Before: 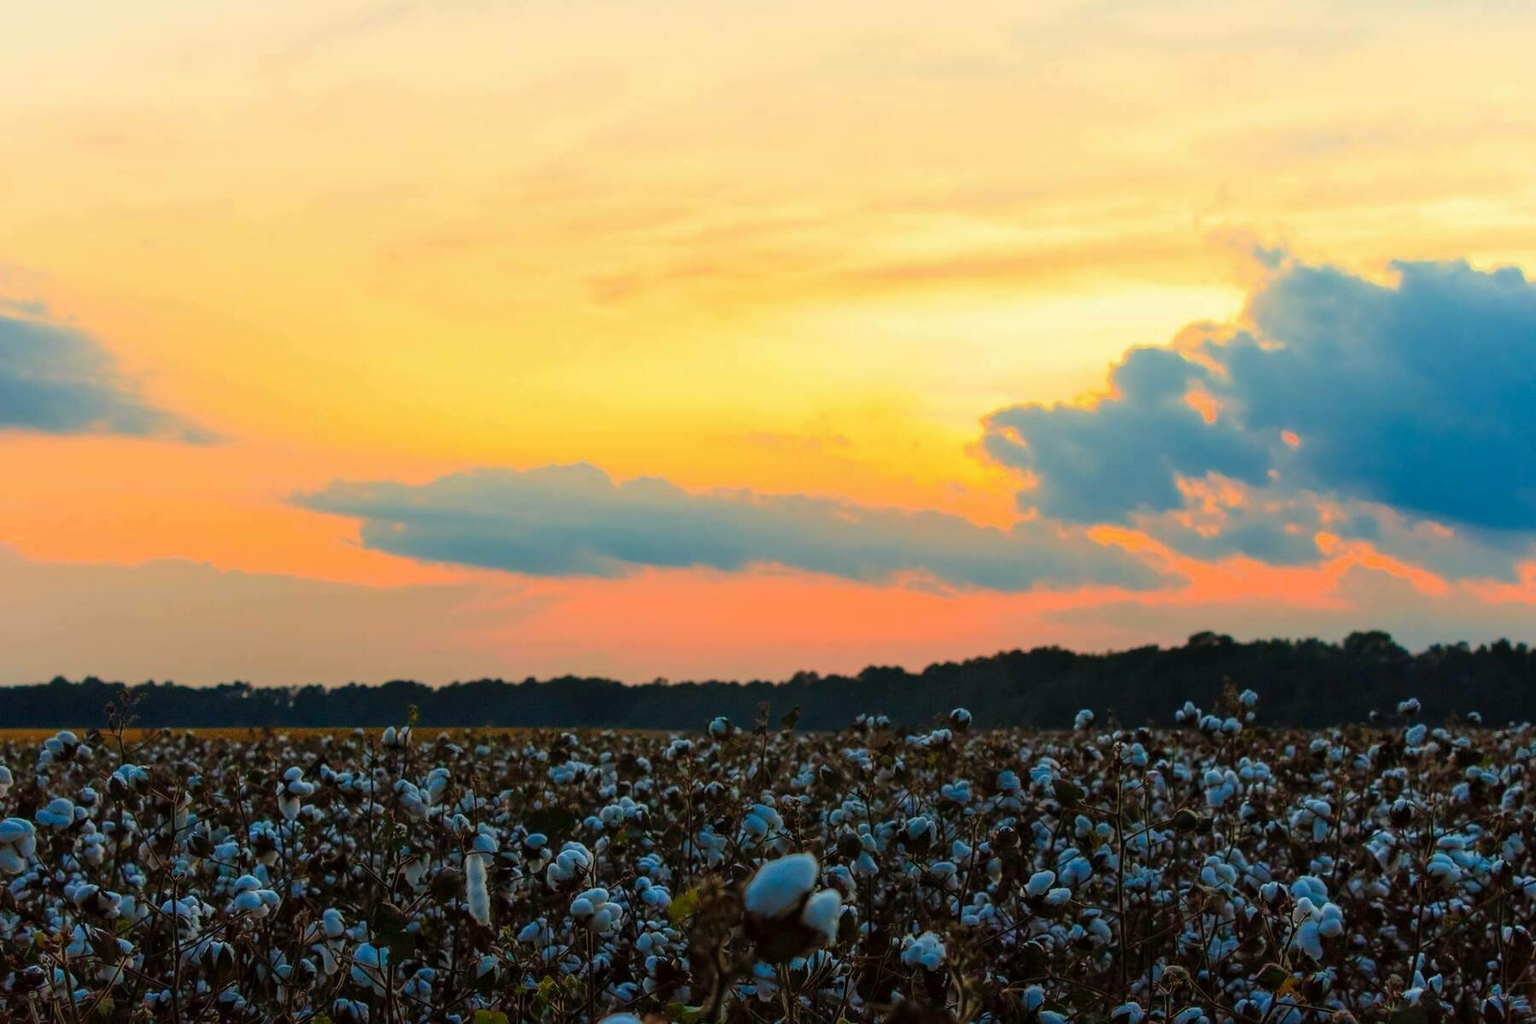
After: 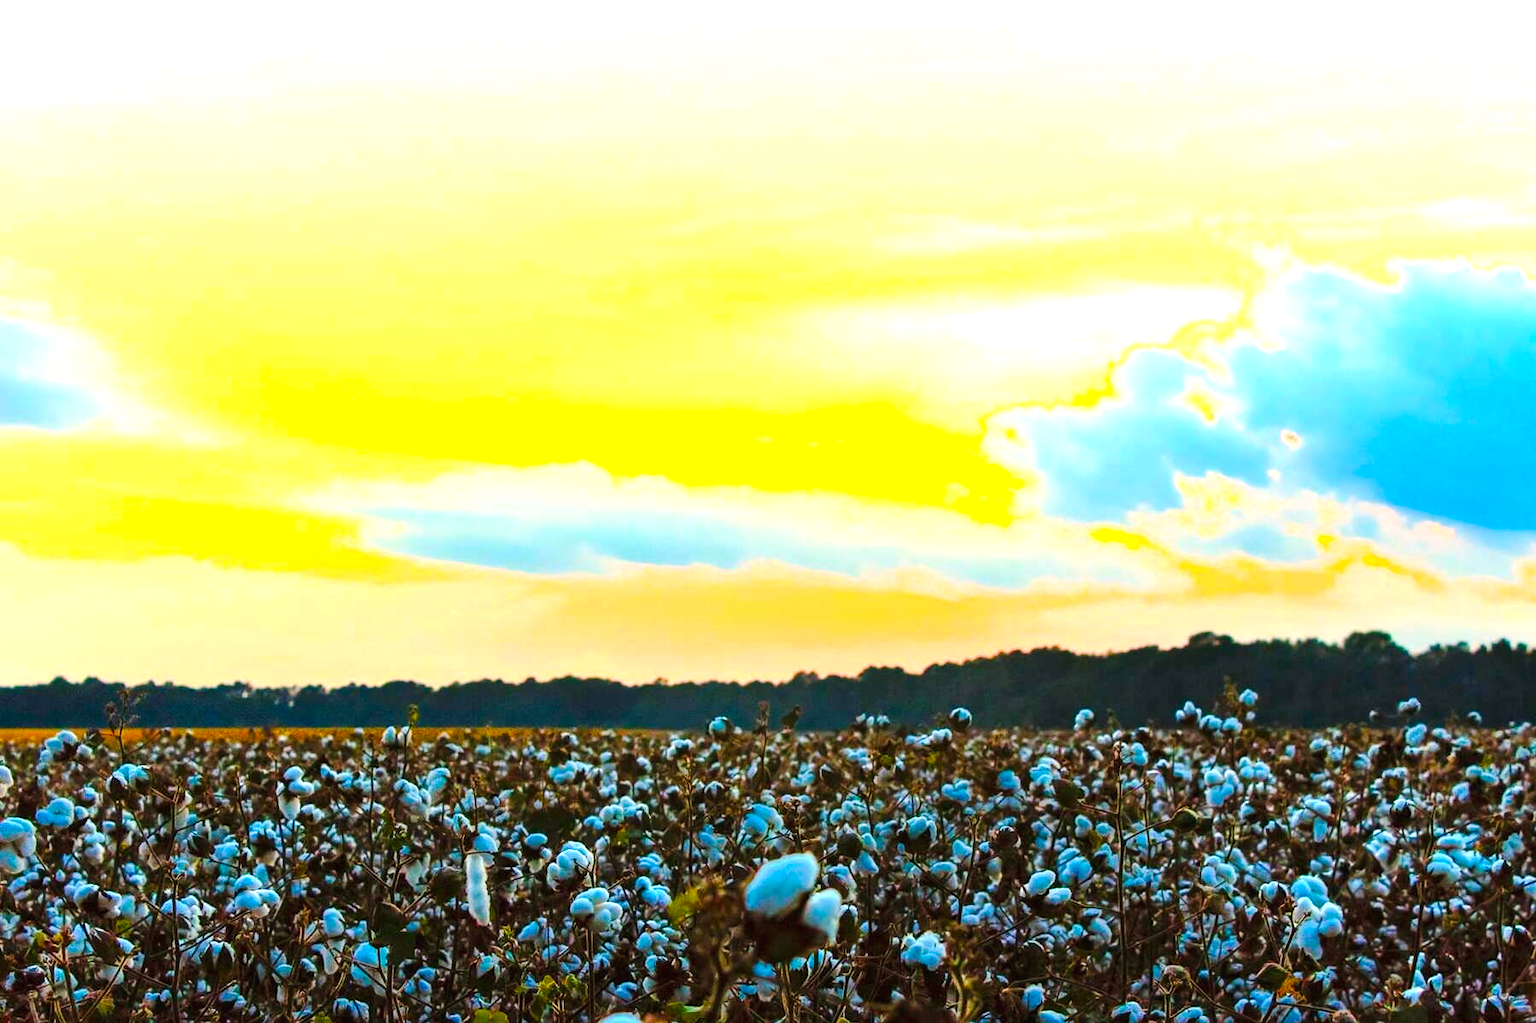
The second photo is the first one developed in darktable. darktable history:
color balance rgb: shadows lift › chroma 3.584%, shadows lift › hue 89.91°, perceptual saturation grading › global saturation 25.005%, global vibrance 20%
exposure: black level correction 0, exposure 1.742 EV, compensate exposure bias true, compensate highlight preservation false
tone curve: curves: ch0 [(0, 0.01) (0.037, 0.032) (0.131, 0.108) (0.275, 0.256) (0.483, 0.512) (0.61, 0.665) (0.696, 0.742) (0.792, 0.819) (0.911, 0.925) (0.997, 0.995)]; ch1 [(0, 0) (0.308, 0.29) (0.425, 0.411) (0.492, 0.488) (0.505, 0.503) (0.527, 0.531) (0.568, 0.594) (0.683, 0.702) (0.746, 0.77) (1, 1)]; ch2 [(0, 0) (0.246, 0.233) (0.36, 0.352) (0.415, 0.415) (0.485, 0.487) (0.502, 0.504) (0.525, 0.523) (0.539, 0.553) (0.587, 0.594) (0.636, 0.652) (0.711, 0.729) (0.845, 0.855) (0.998, 0.977)], preserve colors none
